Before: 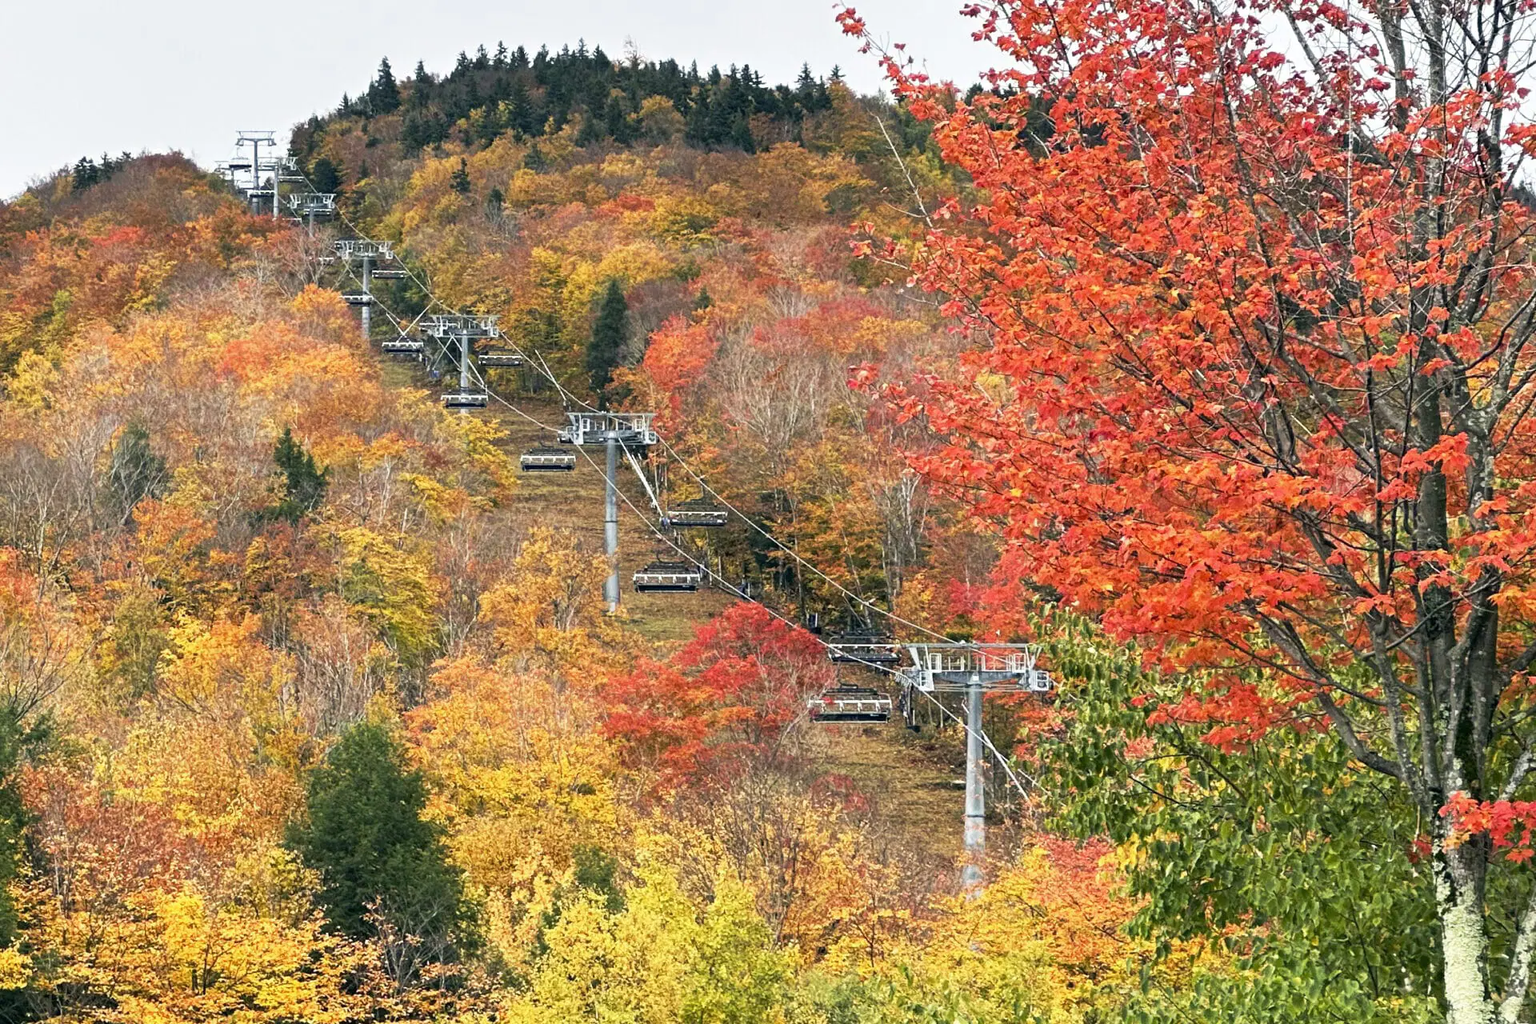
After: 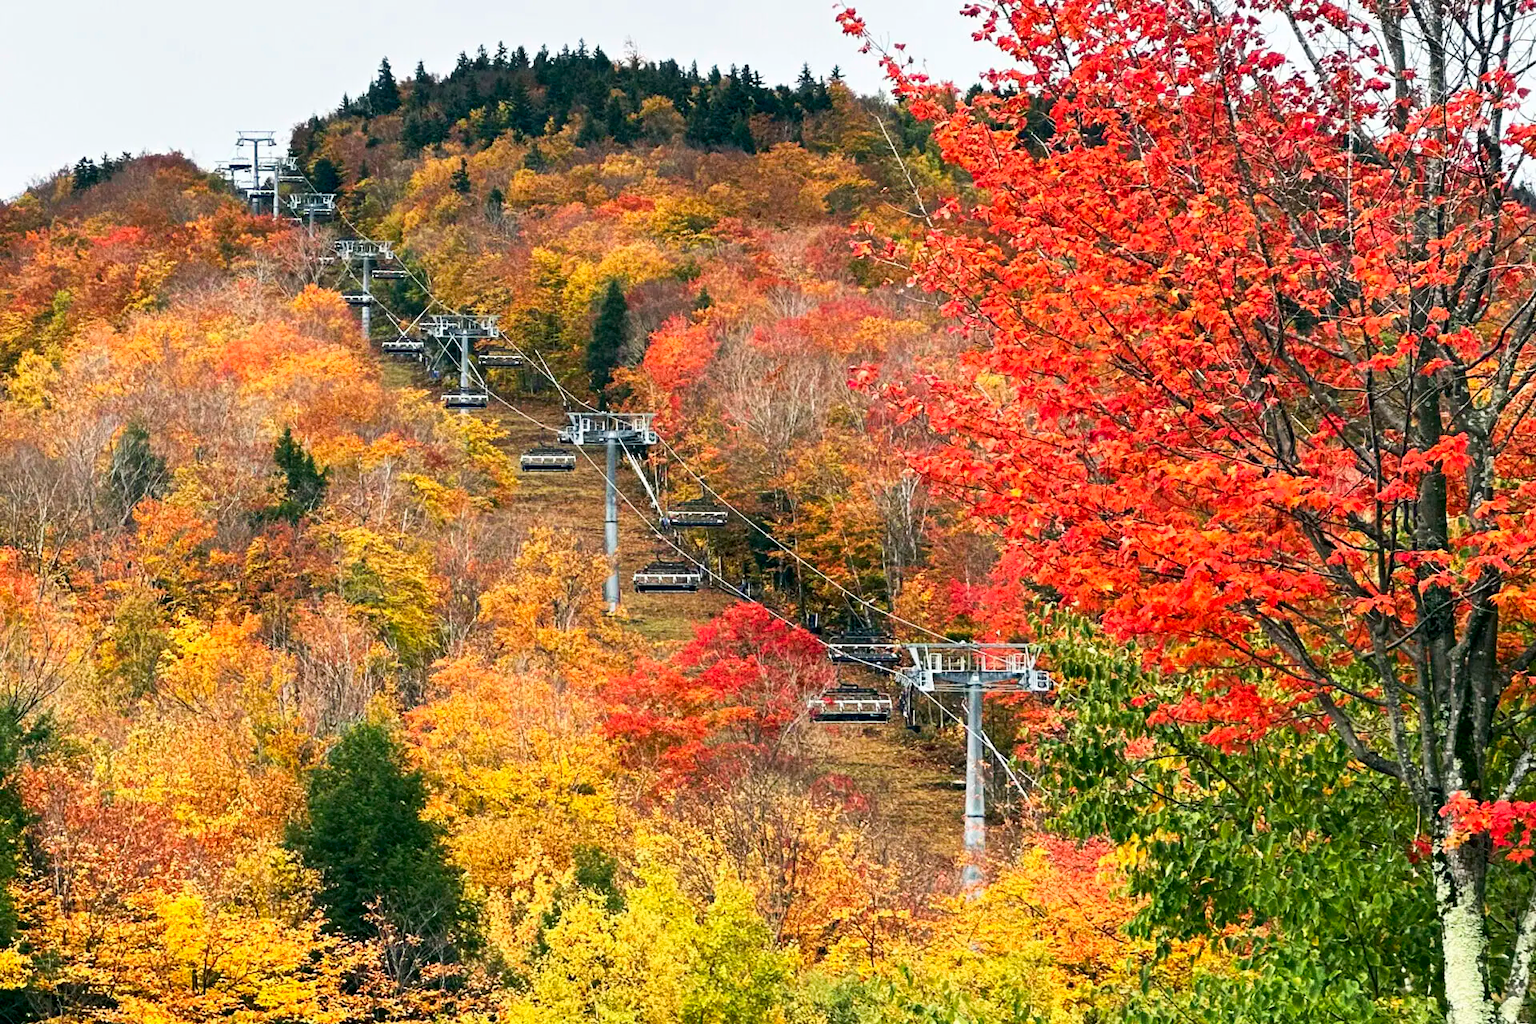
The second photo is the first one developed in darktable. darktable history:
levels: levels [0, 0.499, 1]
contrast brightness saturation: contrast 0.13, brightness -0.05, saturation 0.16
